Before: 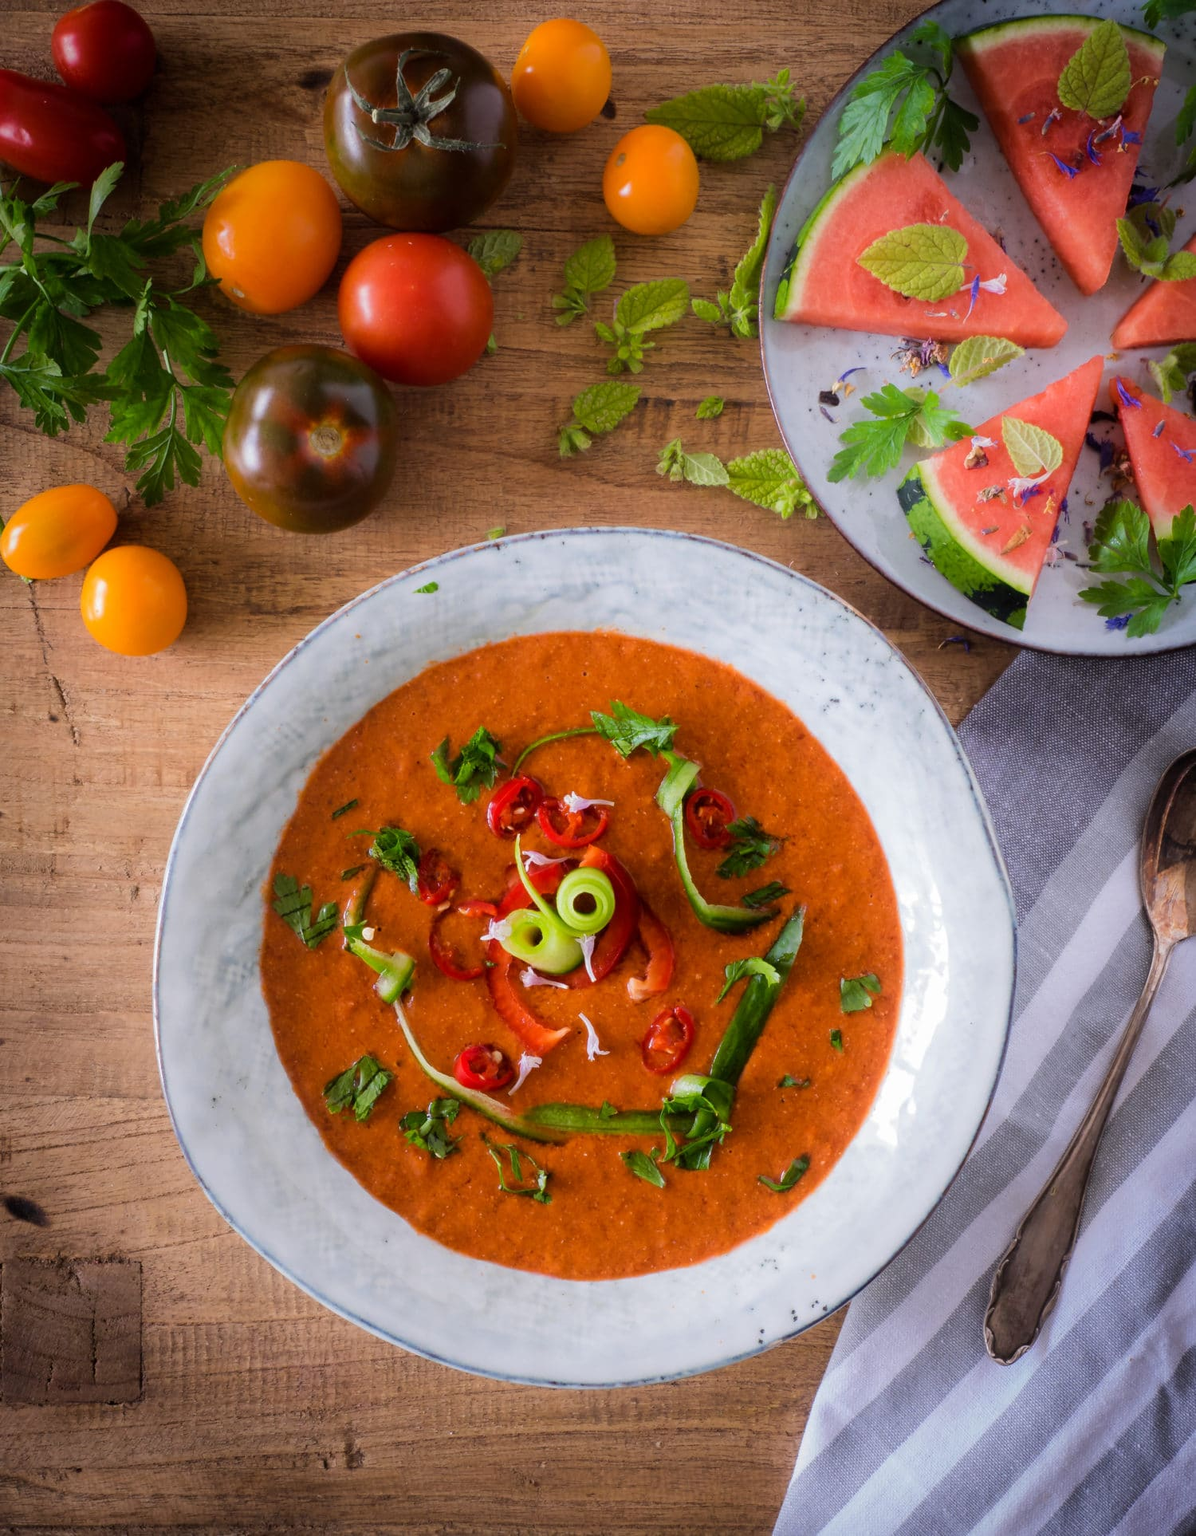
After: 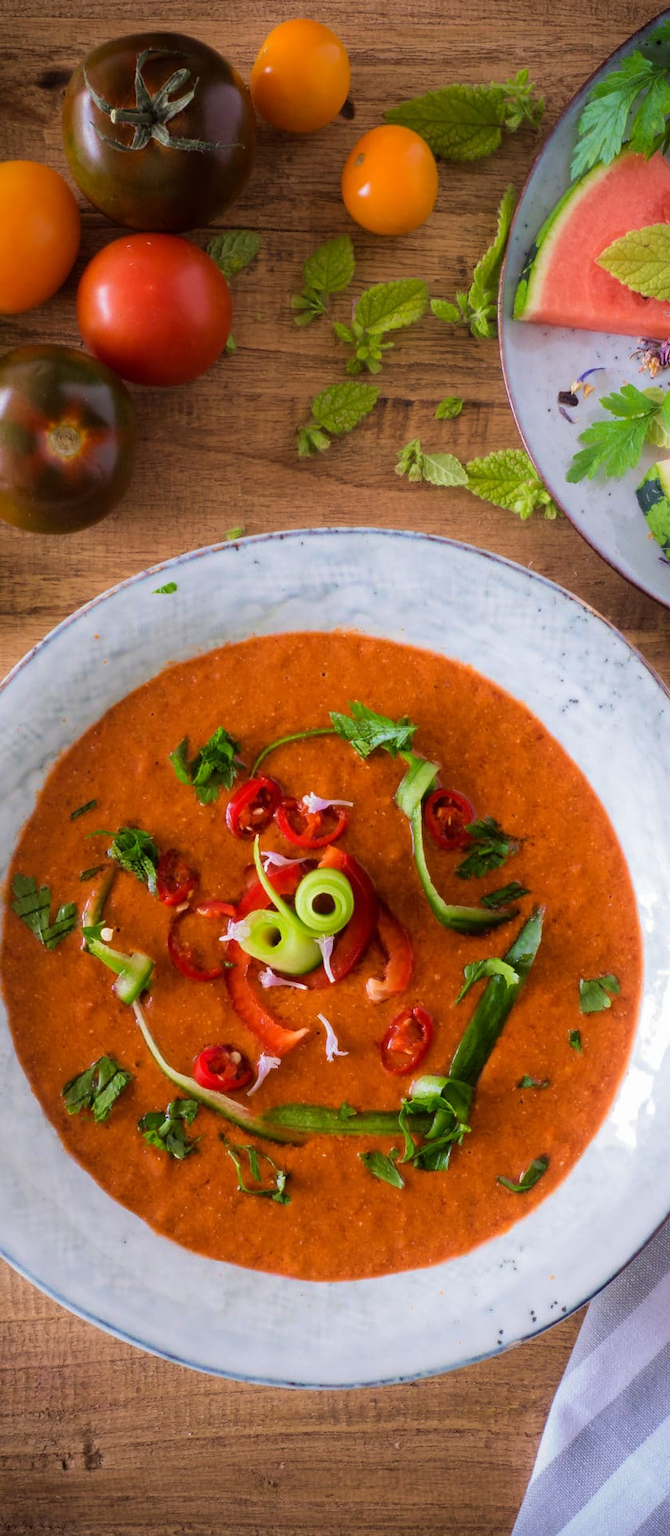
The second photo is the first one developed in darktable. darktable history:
crop: left 21.868%, right 22.077%, bottom 0.005%
velvia: on, module defaults
